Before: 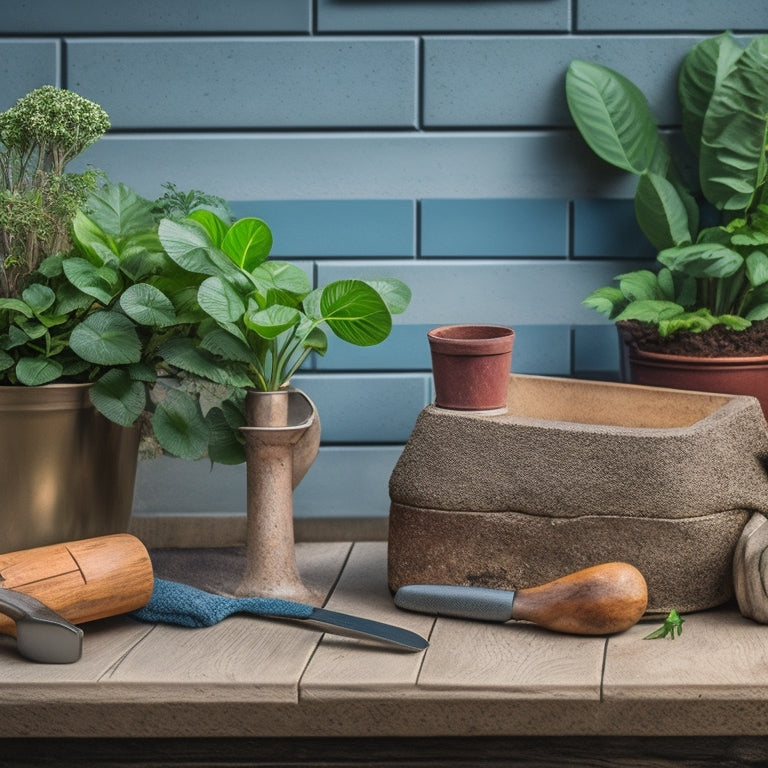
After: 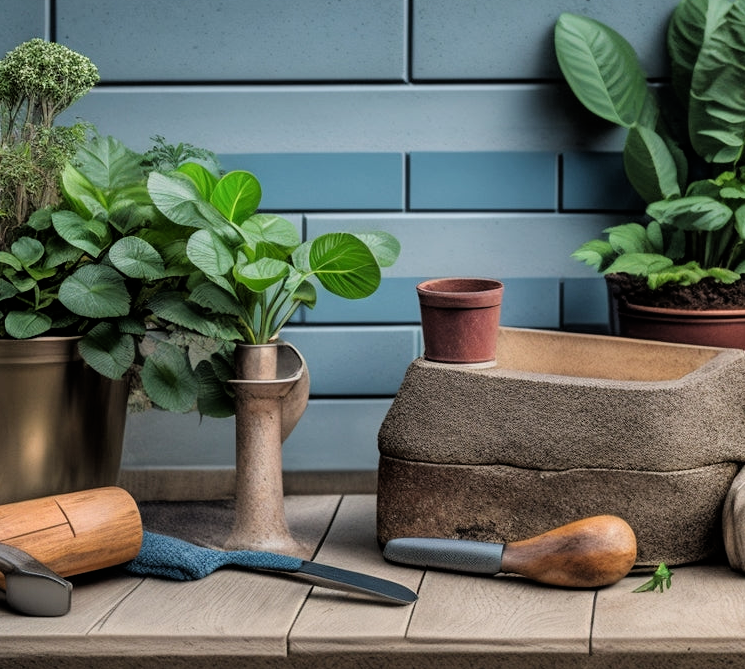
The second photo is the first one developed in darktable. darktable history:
crop: left 1.507%, top 6.147%, right 1.379%, bottom 6.637%
filmic rgb: black relative exposure -4.93 EV, white relative exposure 2.84 EV, hardness 3.72
